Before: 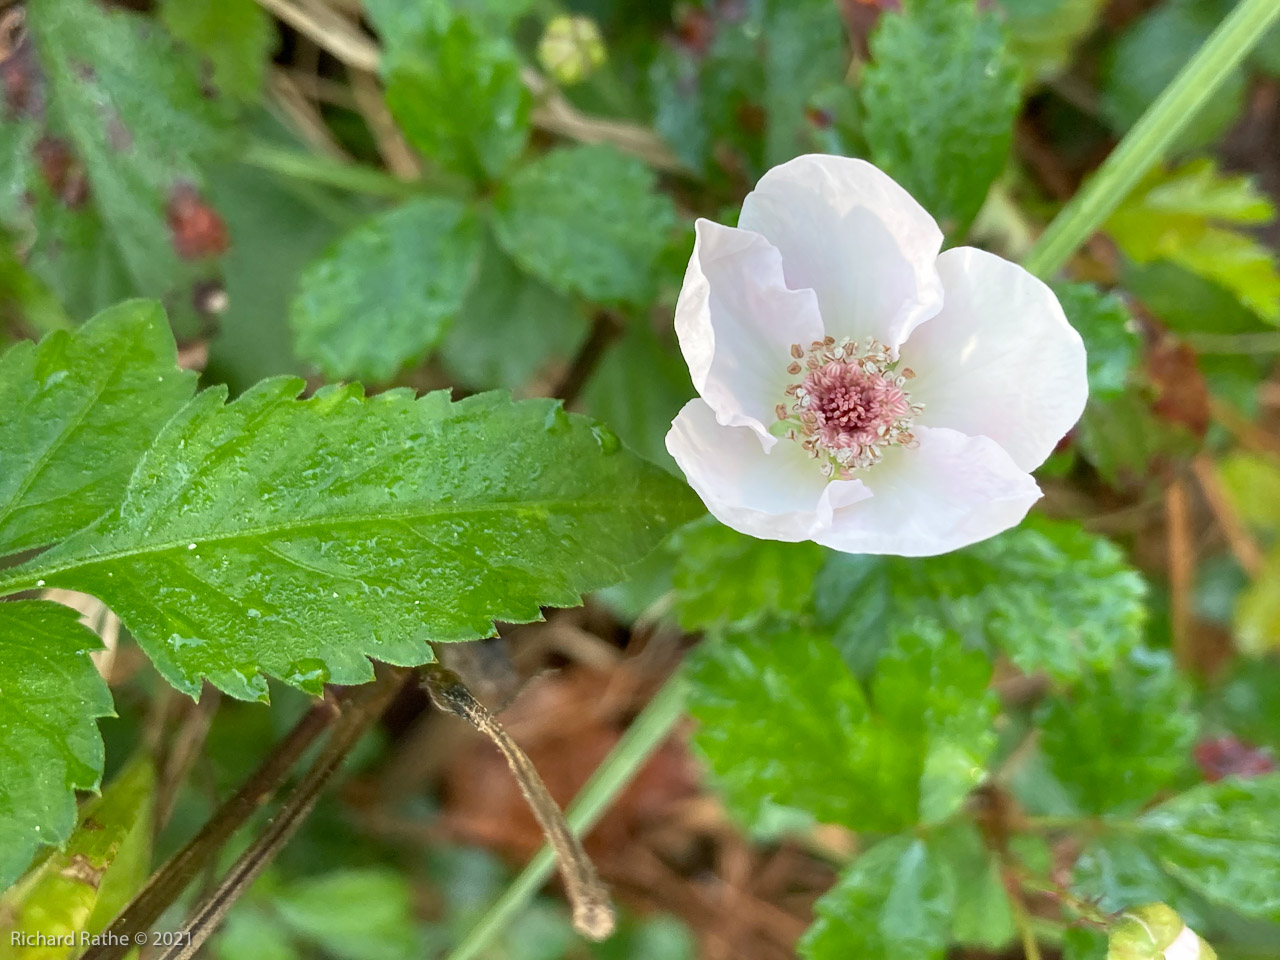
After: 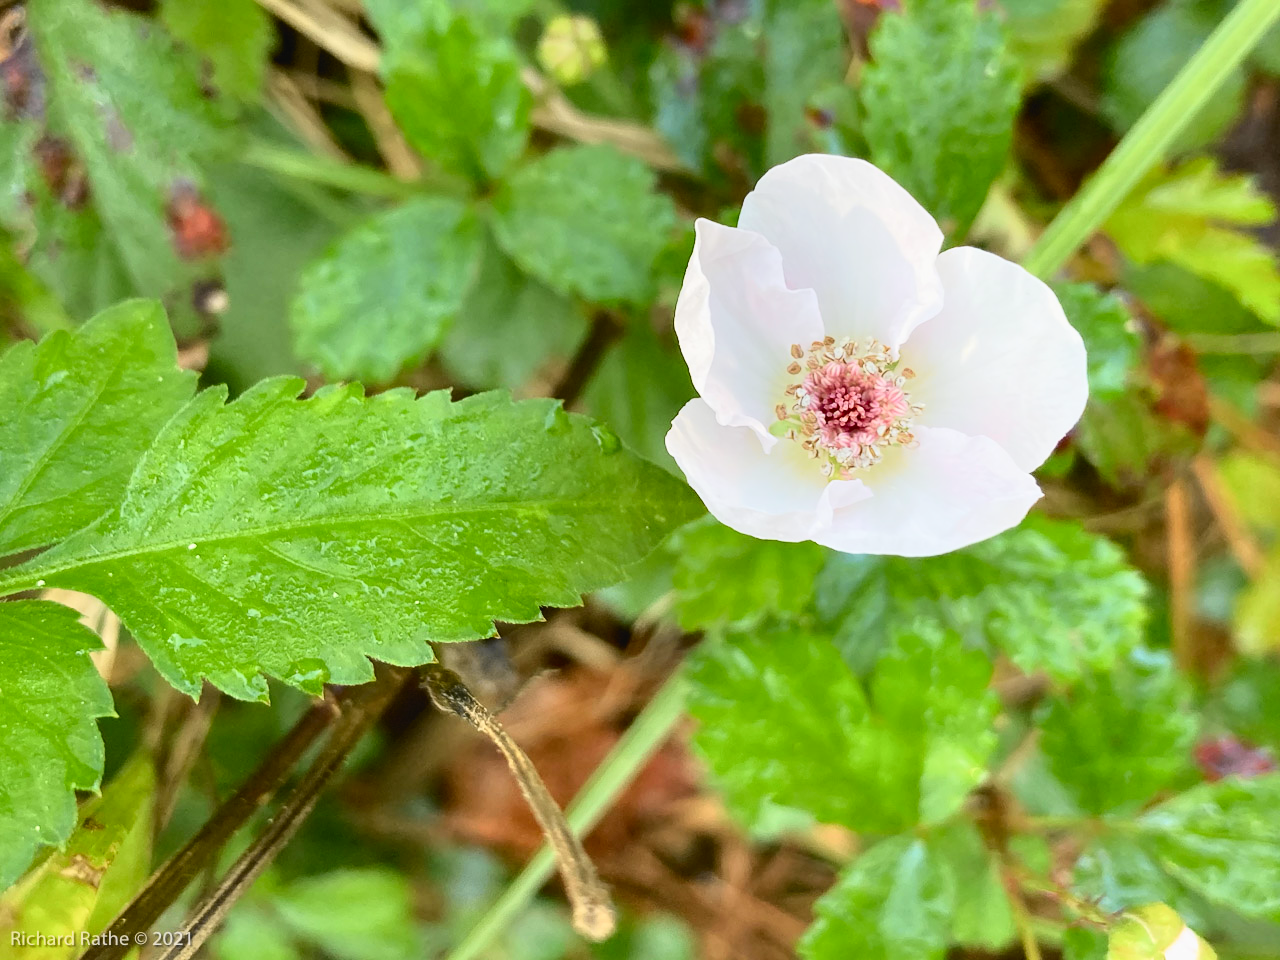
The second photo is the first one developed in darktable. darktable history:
tone curve: curves: ch0 [(0, 0.028) (0.037, 0.05) (0.123, 0.114) (0.19, 0.176) (0.269, 0.27) (0.48, 0.57) (0.595, 0.695) (0.718, 0.823) (0.855, 0.913) (1, 0.982)]; ch1 [(0, 0) (0.243, 0.245) (0.422, 0.415) (0.493, 0.495) (0.508, 0.506) (0.536, 0.538) (0.569, 0.58) (0.611, 0.644) (0.769, 0.807) (1, 1)]; ch2 [(0, 0) (0.249, 0.216) (0.349, 0.321) (0.424, 0.442) (0.476, 0.483) (0.498, 0.499) (0.517, 0.519) (0.532, 0.547) (0.569, 0.608) (0.614, 0.661) (0.706, 0.75) (0.808, 0.809) (0.991, 0.968)], color space Lab, independent channels, preserve colors none
